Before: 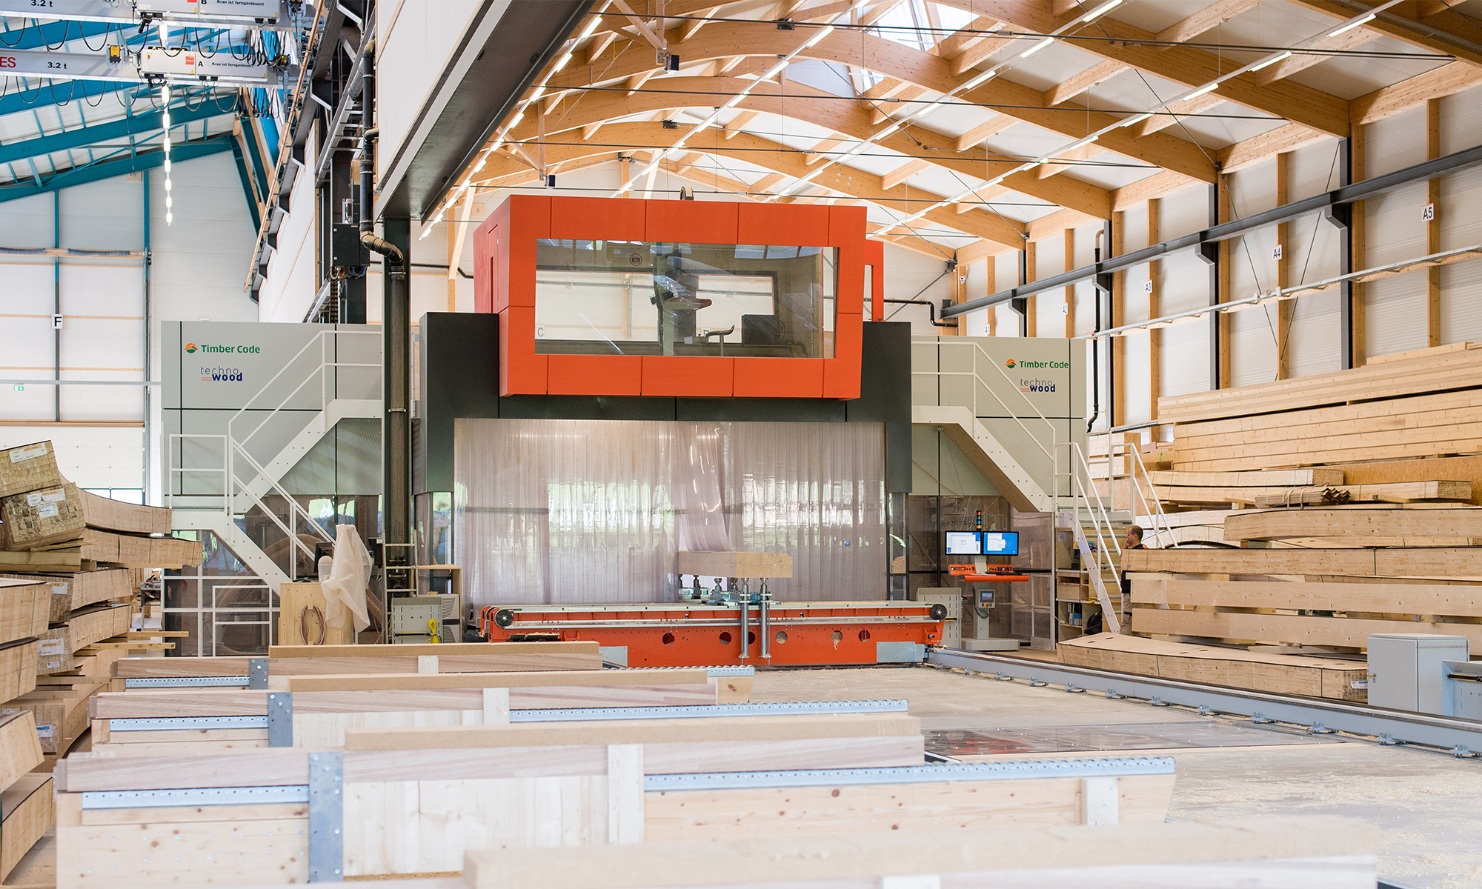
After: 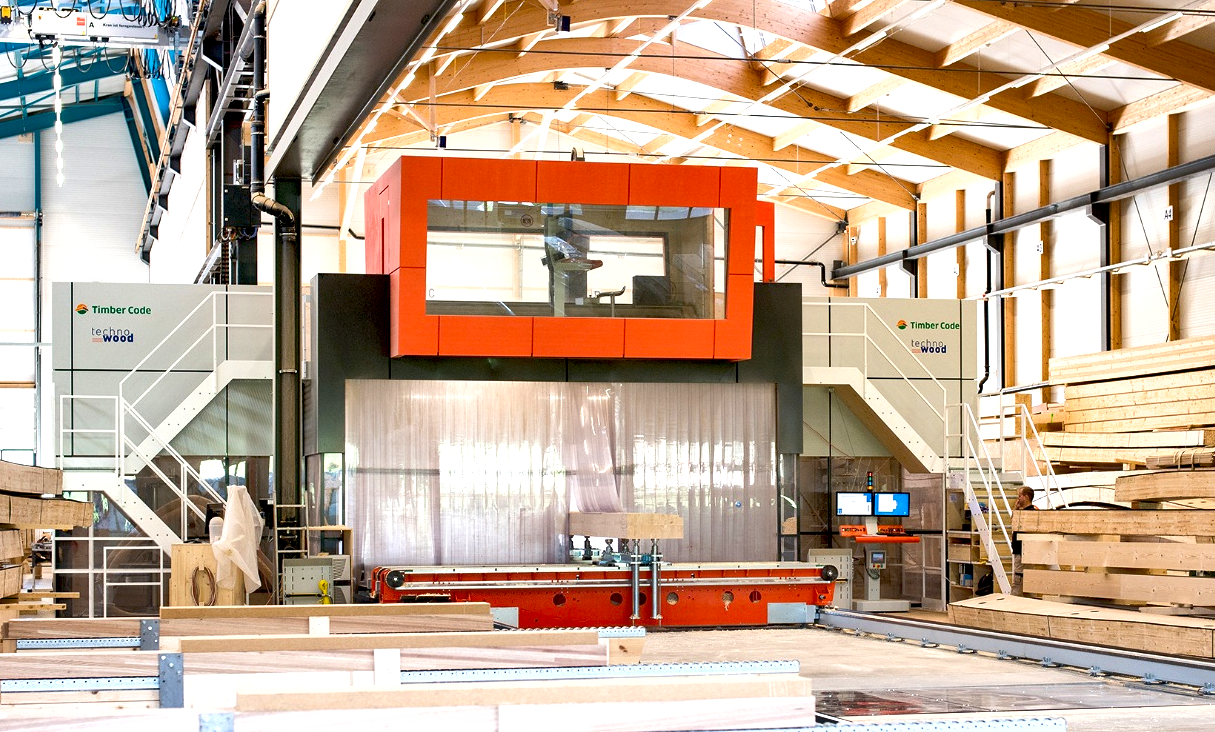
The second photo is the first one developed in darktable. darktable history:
shadows and highlights: low approximation 0.01, soften with gaussian
exposure: black level correction 0.012, exposure 0.698 EV, compensate exposure bias true, compensate highlight preservation false
crop and rotate: left 7.42%, top 4.445%, right 10.591%, bottom 13.174%
